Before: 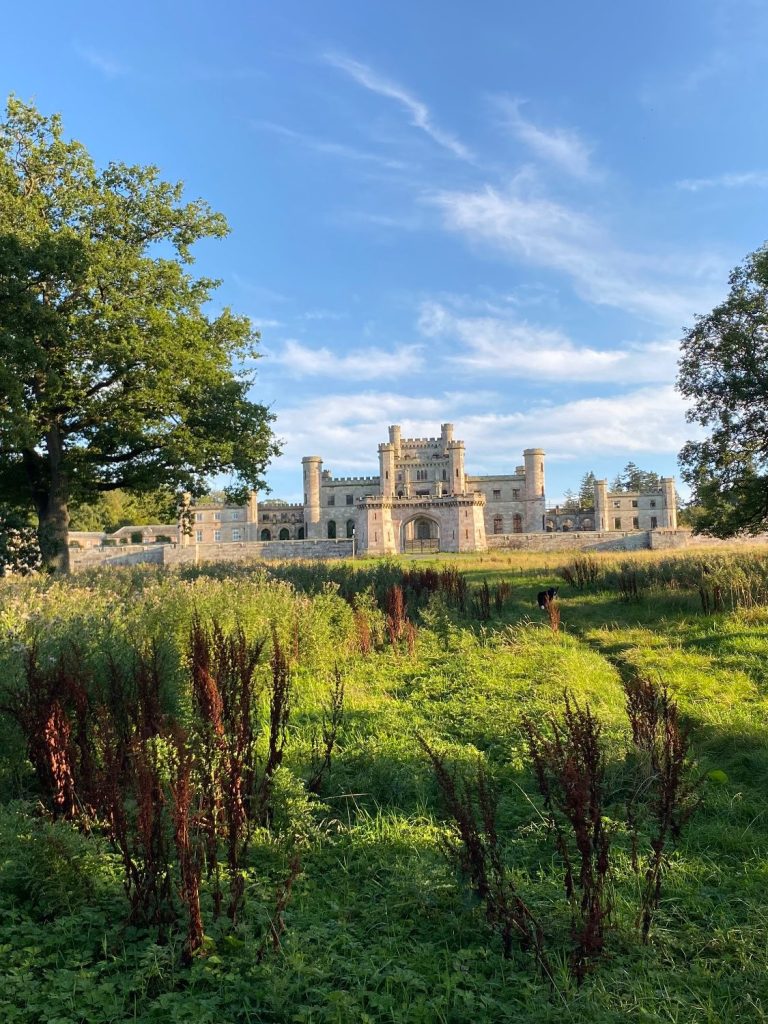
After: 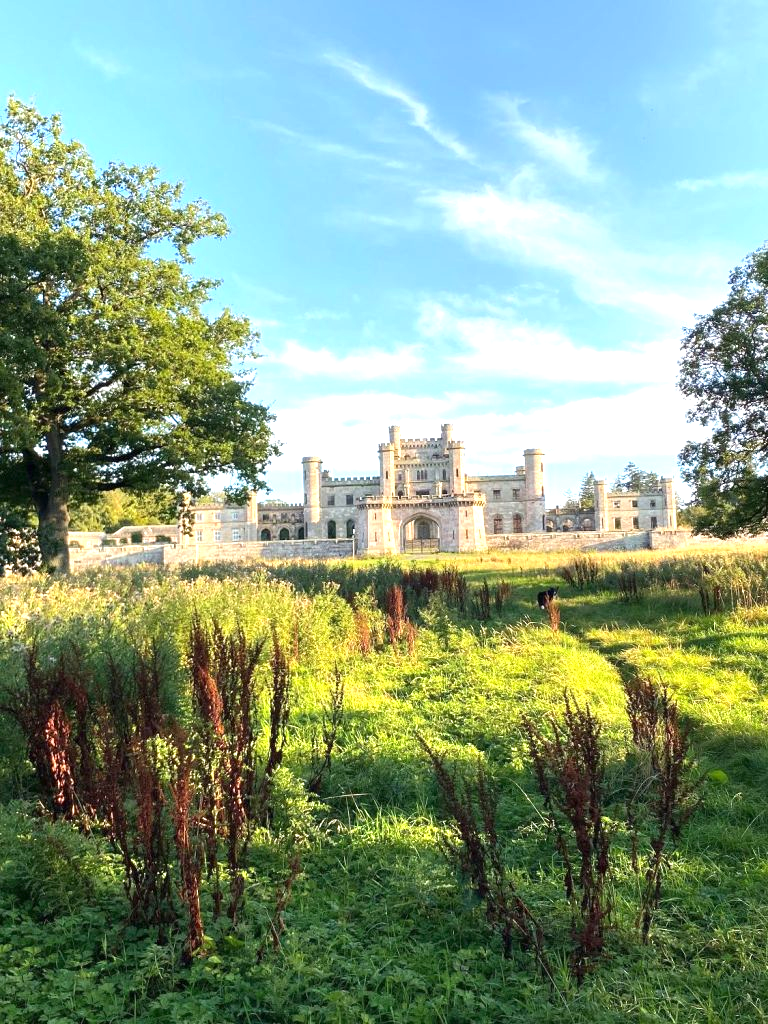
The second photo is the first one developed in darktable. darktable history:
exposure: exposure 0.989 EV, compensate highlight preservation false
shadows and highlights: shadows 4.19, highlights -16.3, soften with gaussian
